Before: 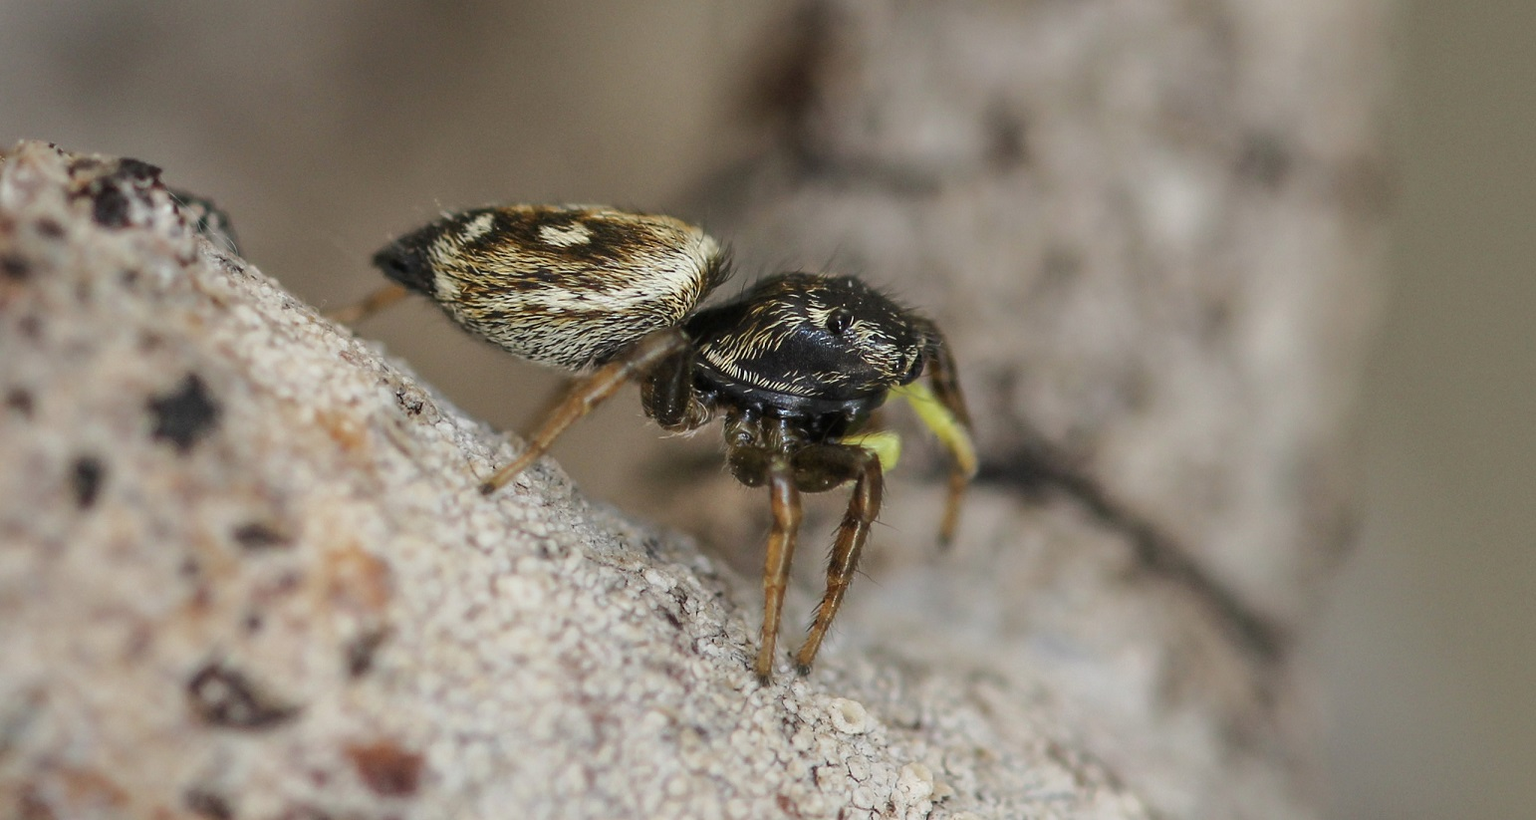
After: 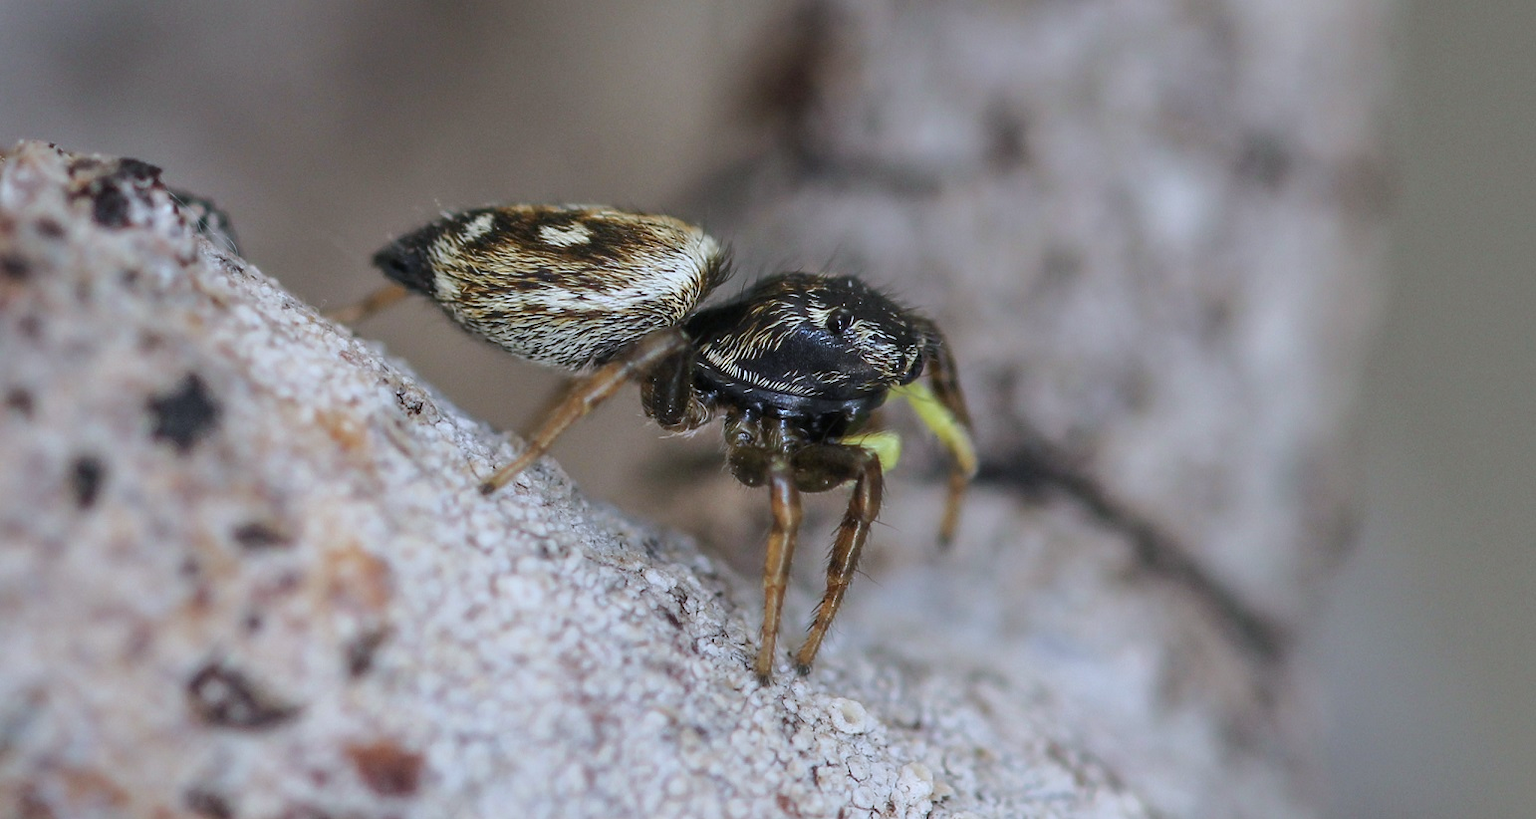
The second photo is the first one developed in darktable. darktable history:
color balance rgb: perceptual saturation grading › global saturation 0.861%, global vibrance 14.332%
color calibration: illuminant custom, x 0.371, y 0.382, temperature 4279.5 K
